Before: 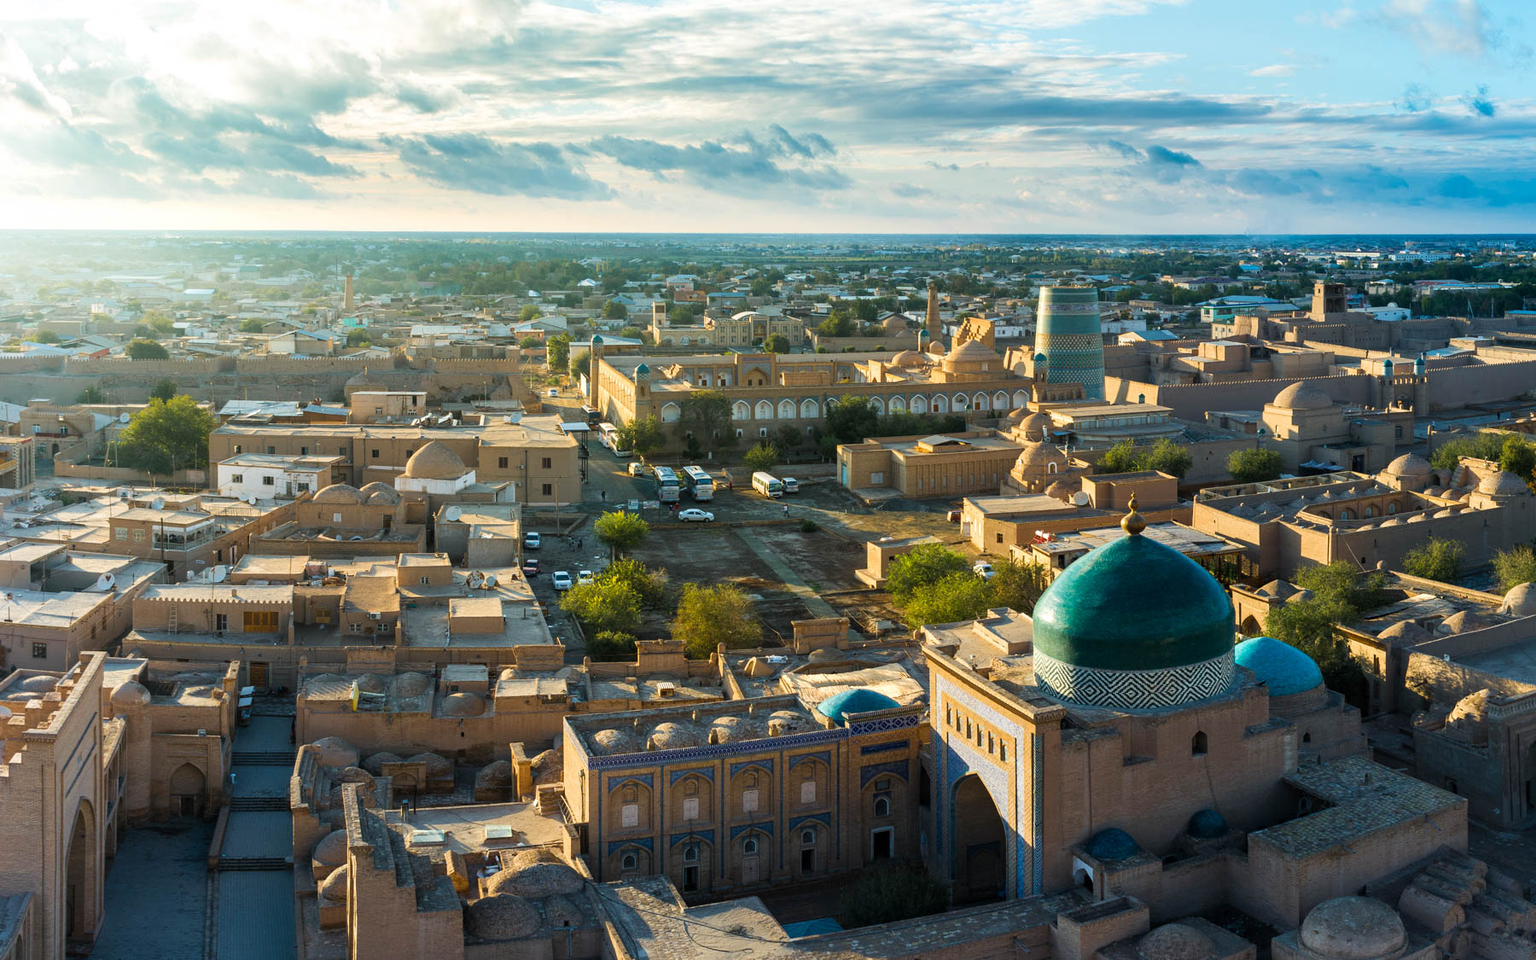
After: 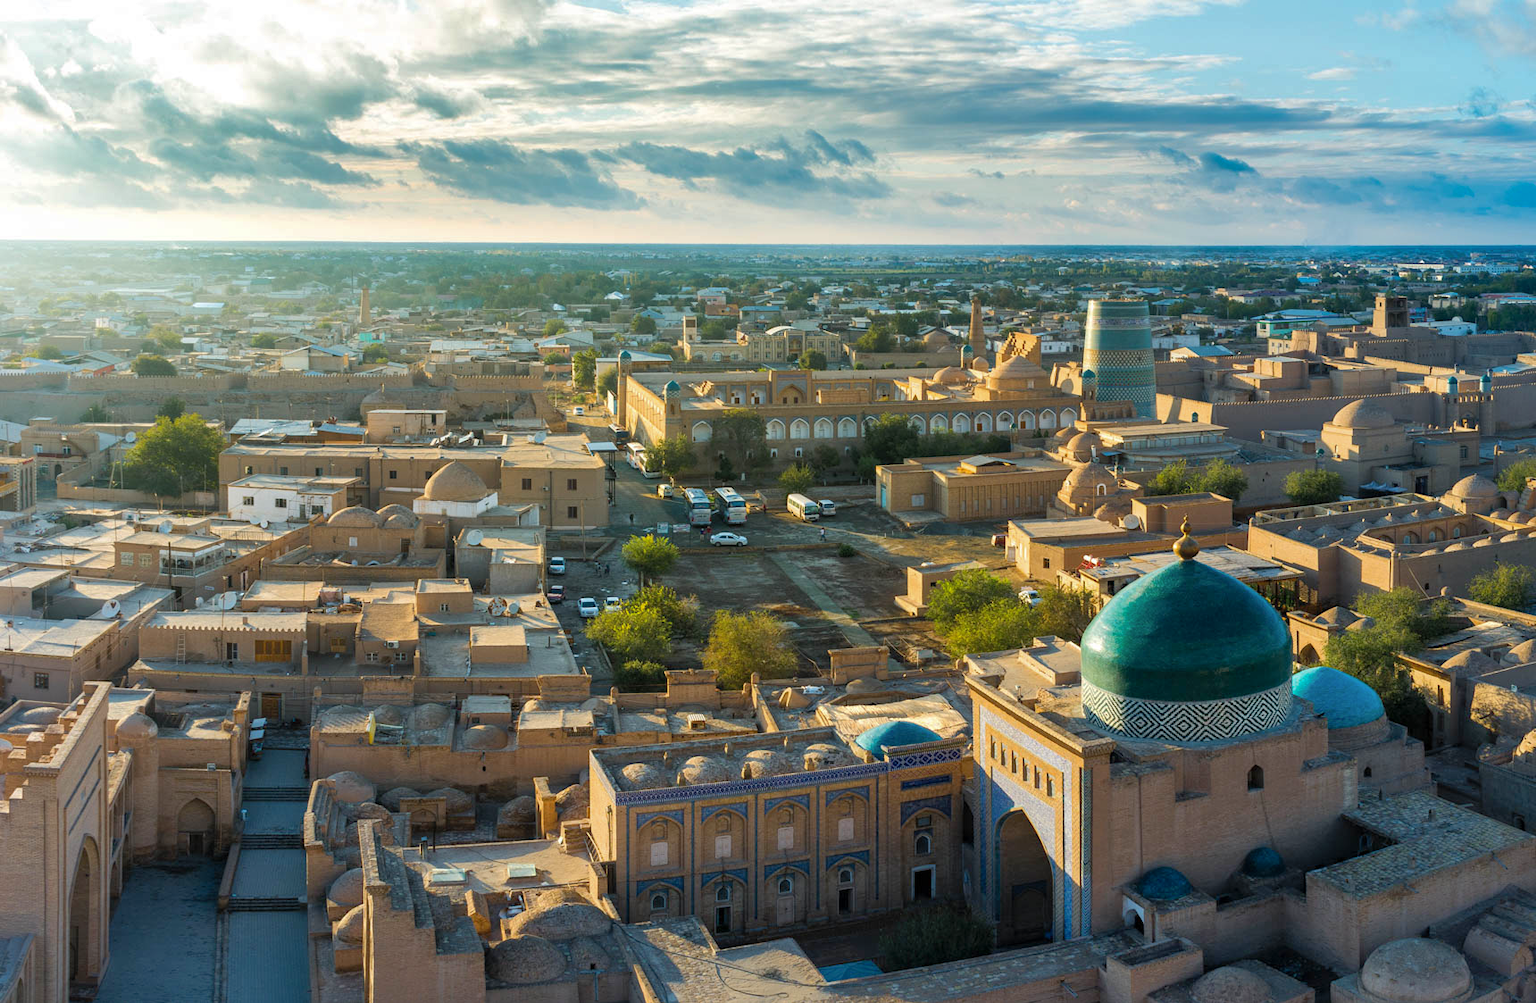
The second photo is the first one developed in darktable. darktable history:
crop: right 4.42%, bottom 0.022%
shadows and highlights: on, module defaults
